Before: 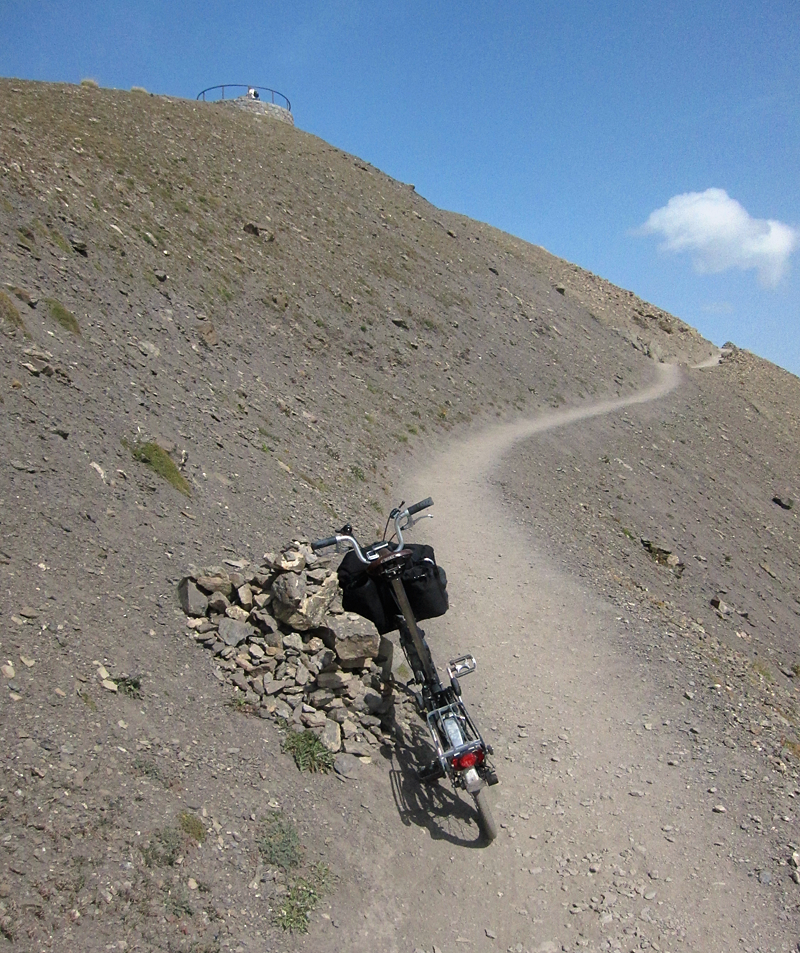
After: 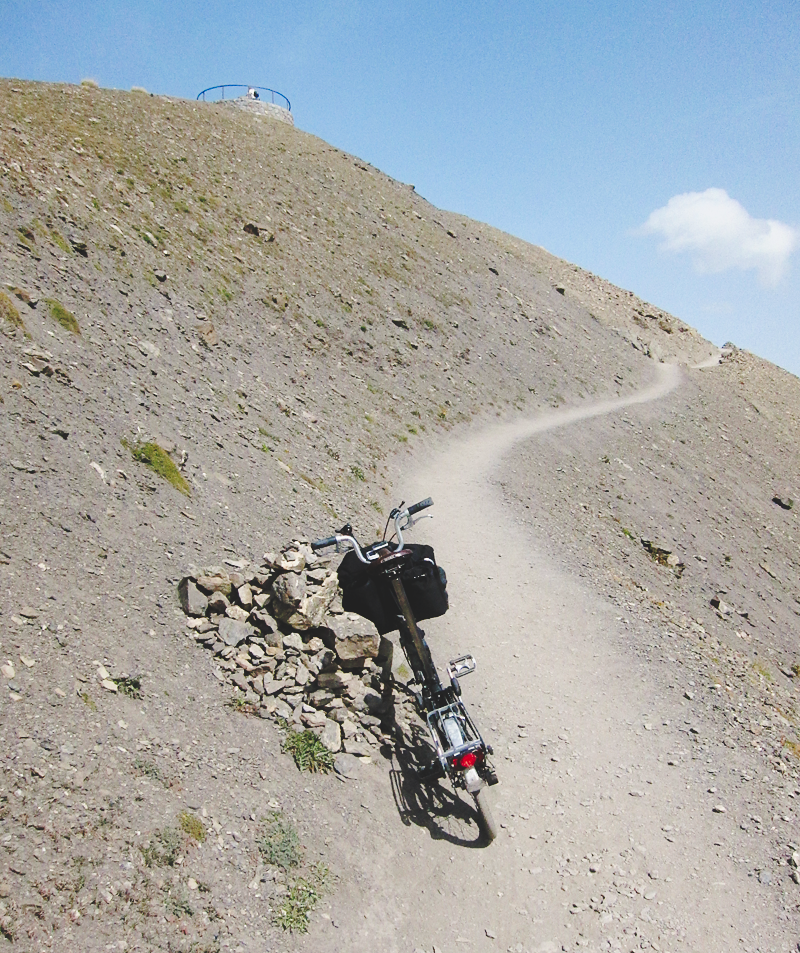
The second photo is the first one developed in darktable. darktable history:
base curve: curves: ch0 [(0, 0.024) (0.055, 0.065) (0.121, 0.166) (0.236, 0.319) (0.693, 0.726) (1, 1)], preserve colors none
tone equalizer: on, module defaults
tone curve: curves: ch0 [(0, 0.023) (0.104, 0.058) (0.21, 0.162) (0.469, 0.524) (0.579, 0.65) (0.725, 0.8) (0.858, 0.903) (1, 0.974)]; ch1 [(0, 0) (0.414, 0.395) (0.447, 0.447) (0.502, 0.501) (0.521, 0.512) (0.57, 0.563) (0.618, 0.61) (0.654, 0.642) (1, 1)]; ch2 [(0, 0) (0.356, 0.408) (0.437, 0.453) (0.492, 0.485) (0.524, 0.508) (0.566, 0.567) (0.595, 0.604) (1, 1)], preserve colors none
